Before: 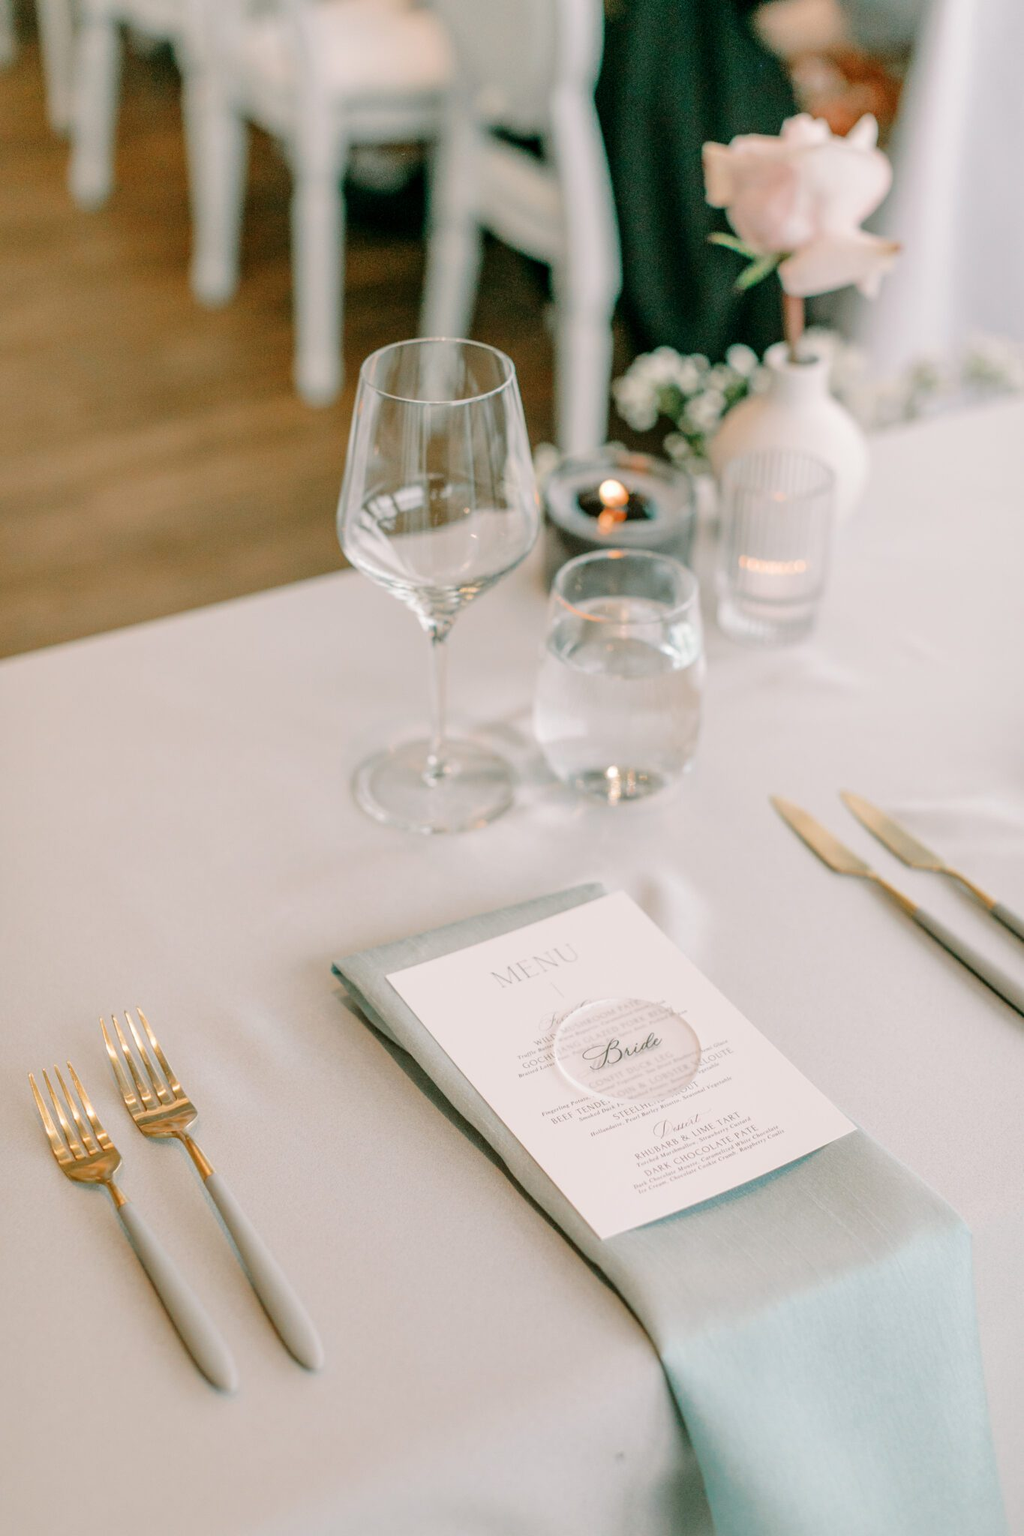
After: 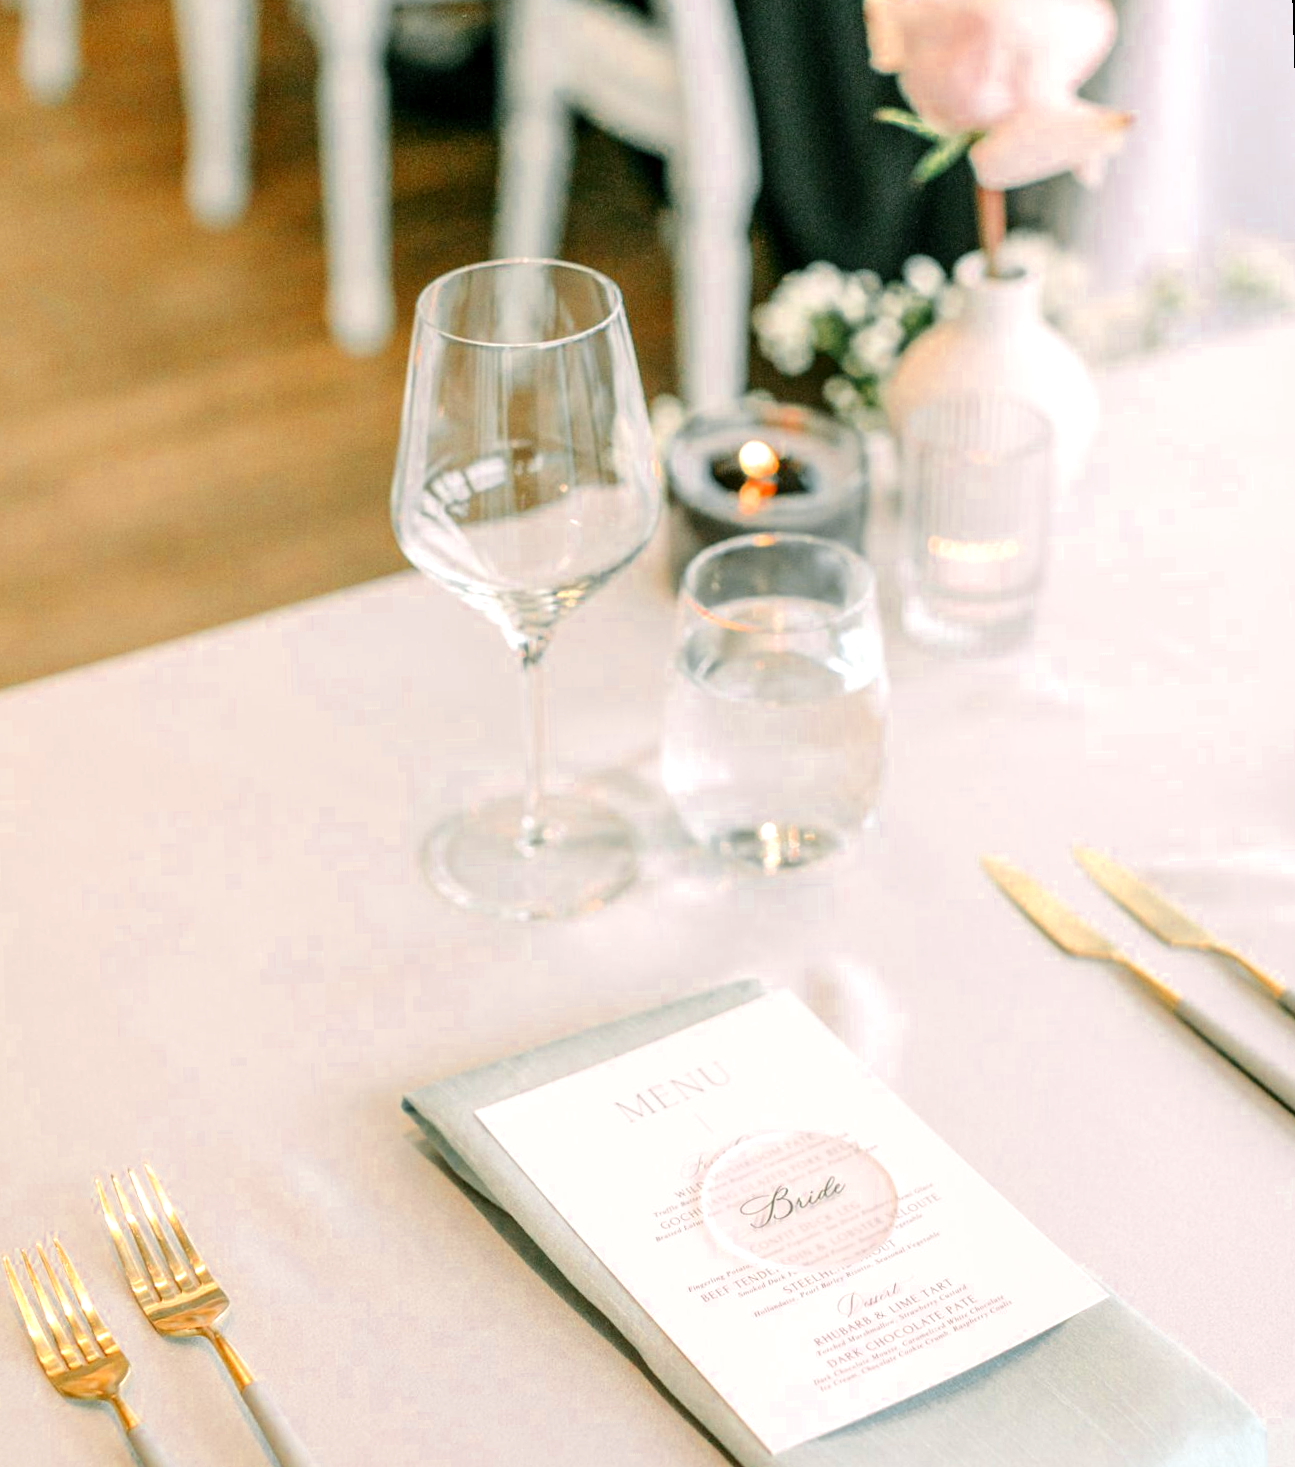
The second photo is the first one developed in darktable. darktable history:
color zones: curves: ch0 [(0.004, 0.305) (0.261, 0.623) (0.389, 0.399) (0.708, 0.571) (0.947, 0.34)]; ch1 [(0.025, 0.645) (0.229, 0.584) (0.326, 0.551) (0.484, 0.262) (0.757, 0.643)]
tone equalizer: on, module defaults
rotate and perspective: rotation -1.75°, automatic cropping off
exposure: black level correction 0.001, exposure 0.5 EV, compensate exposure bias true, compensate highlight preservation false
crop: left 5.596%, top 10.314%, right 3.534%, bottom 19.395%
